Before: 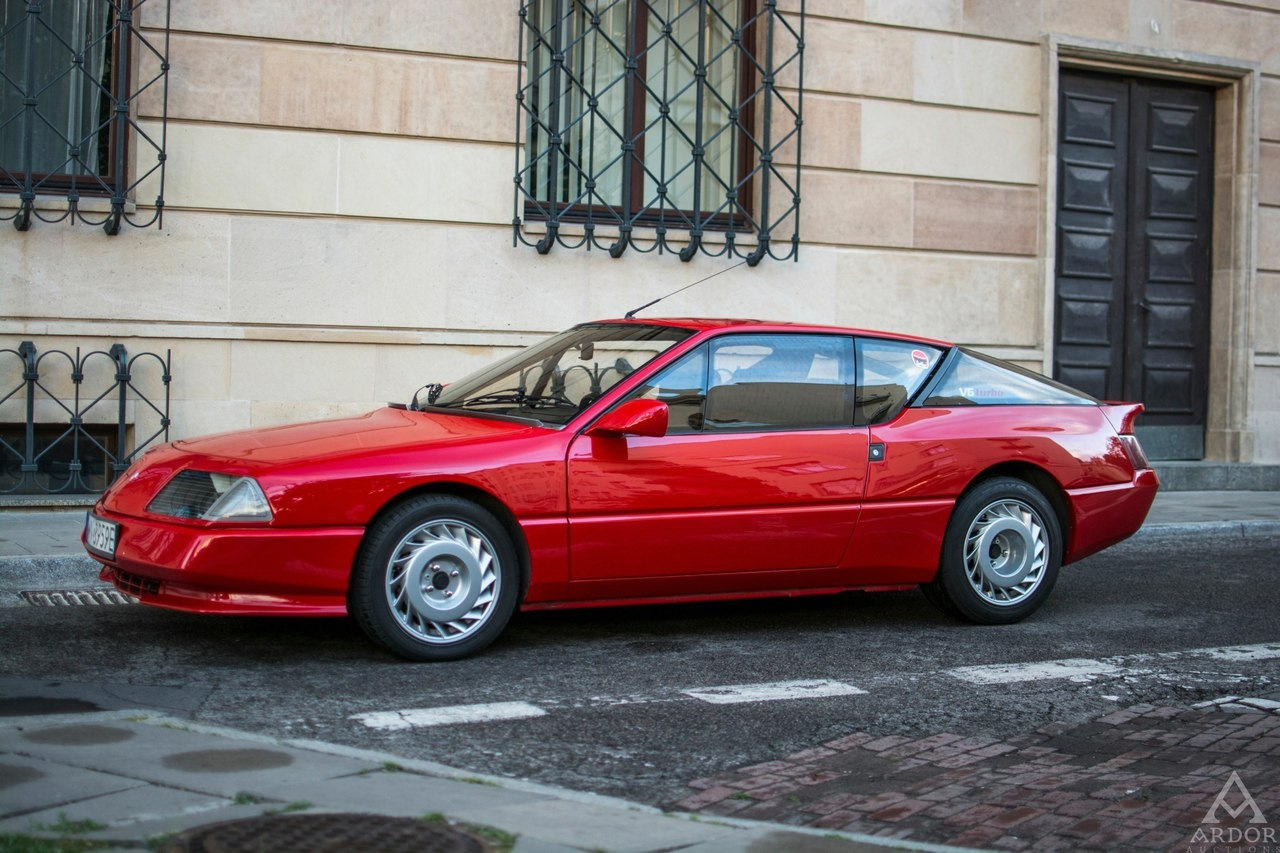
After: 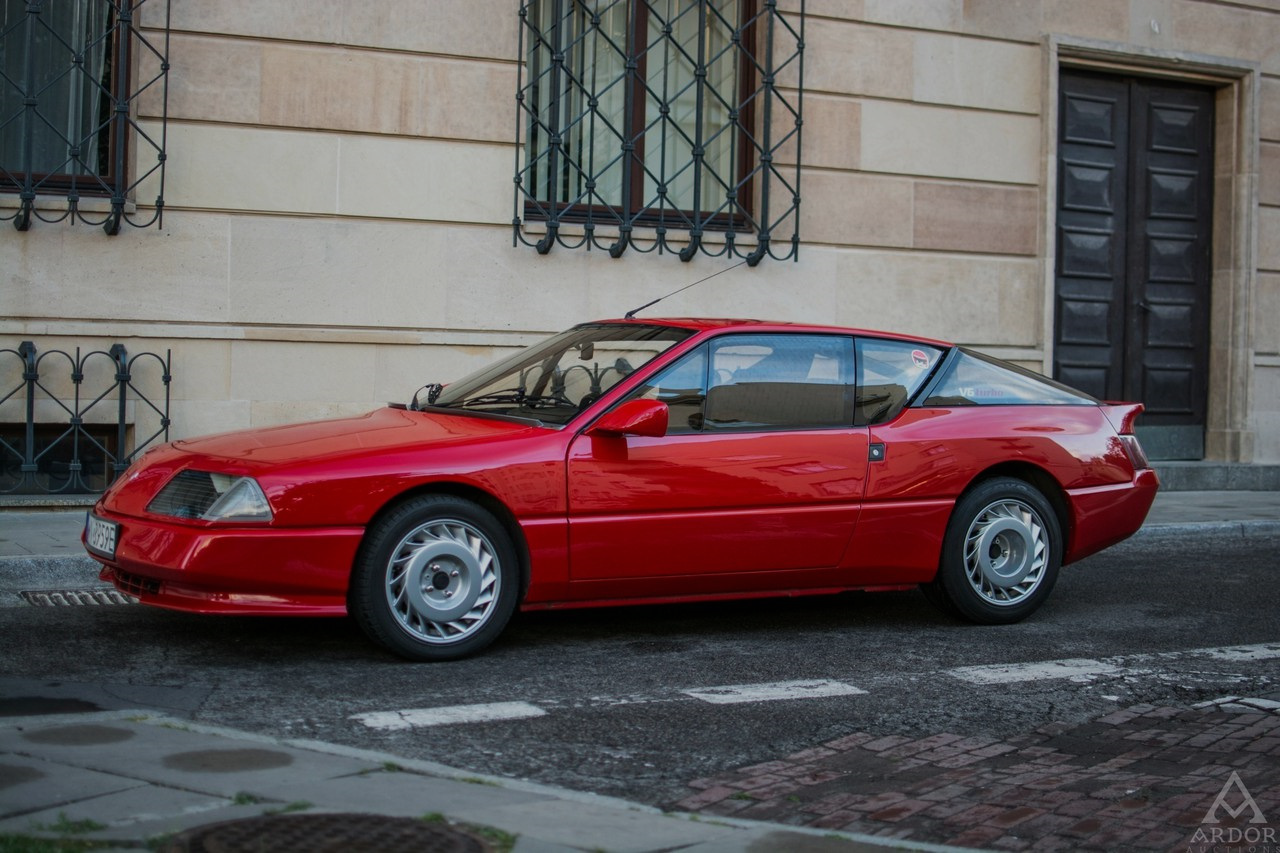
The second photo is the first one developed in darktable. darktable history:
exposure: black level correction 0, exposure -0.694 EV, compensate highlight preservation false
